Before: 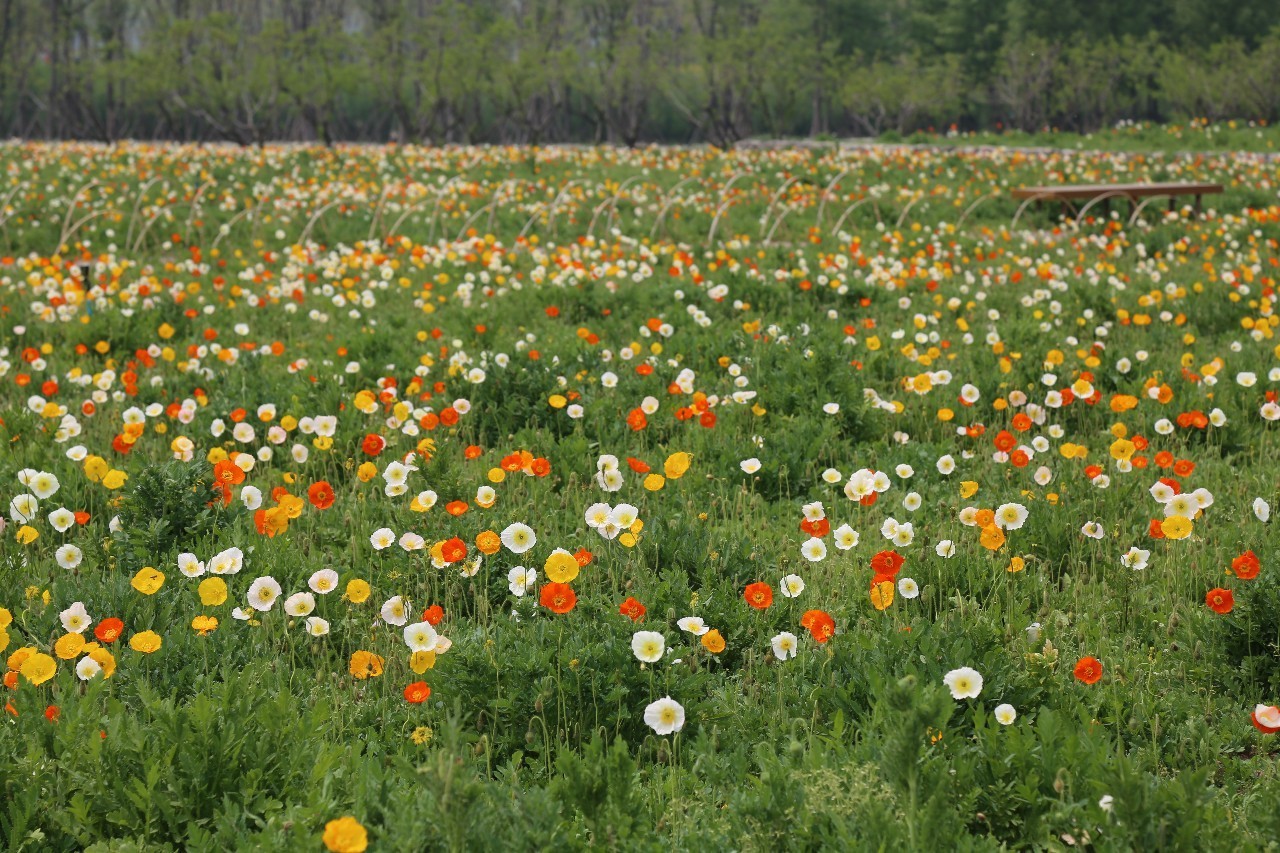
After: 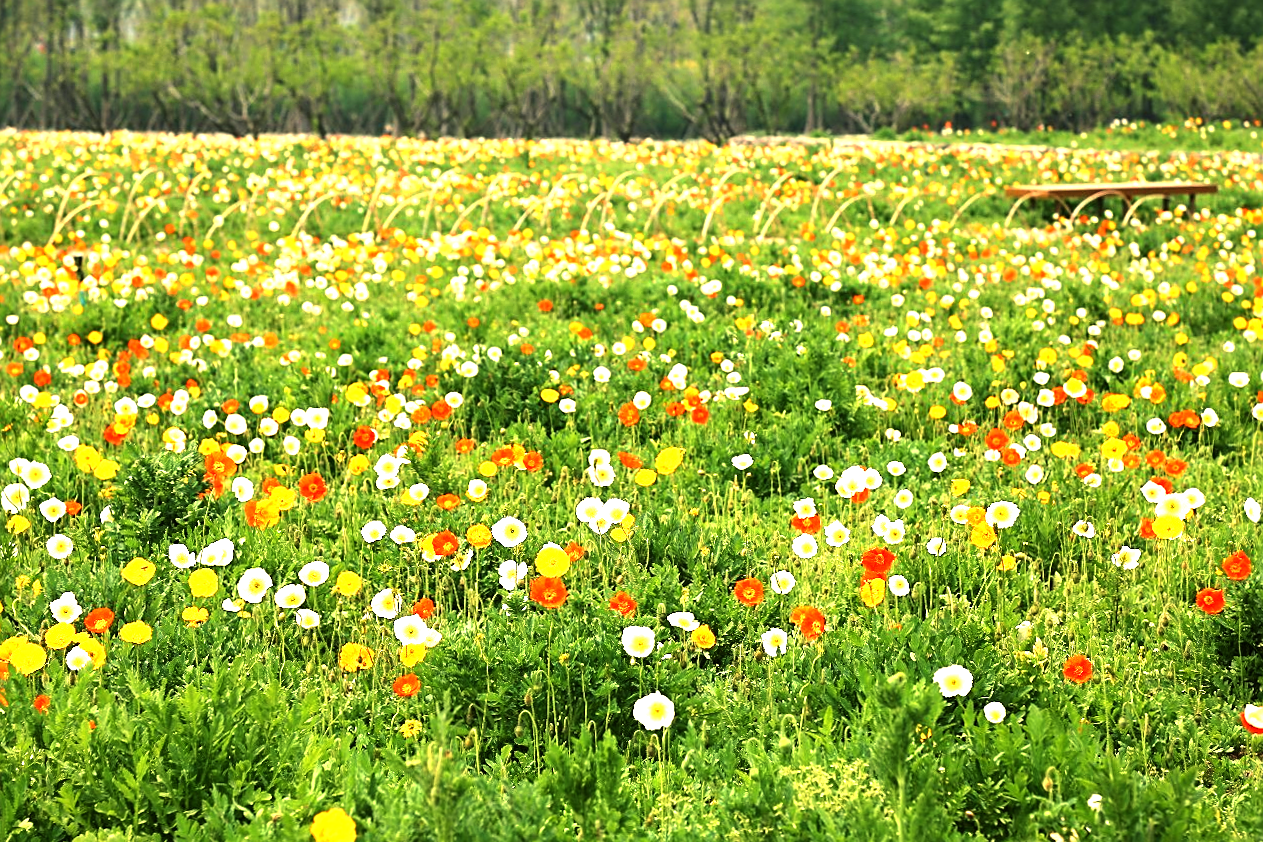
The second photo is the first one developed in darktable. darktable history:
white balance: emerald 1
tone equalizer: on, module defaults
exposure: black level correction 0, exposure 1.45 EV, compensate exposure bias true, compensate highlight preservation false
crop and rotate: angle -0.5°
color balance: mode lift, gamma, gain (sRGB), lift [1.014, 0.966, 0.918, 0.87], gamma [0.86, 0.734, 0.918, 0.976], gain [1.063, 1.13, 1.063, 0.86]
sharpen: on, module defaults
